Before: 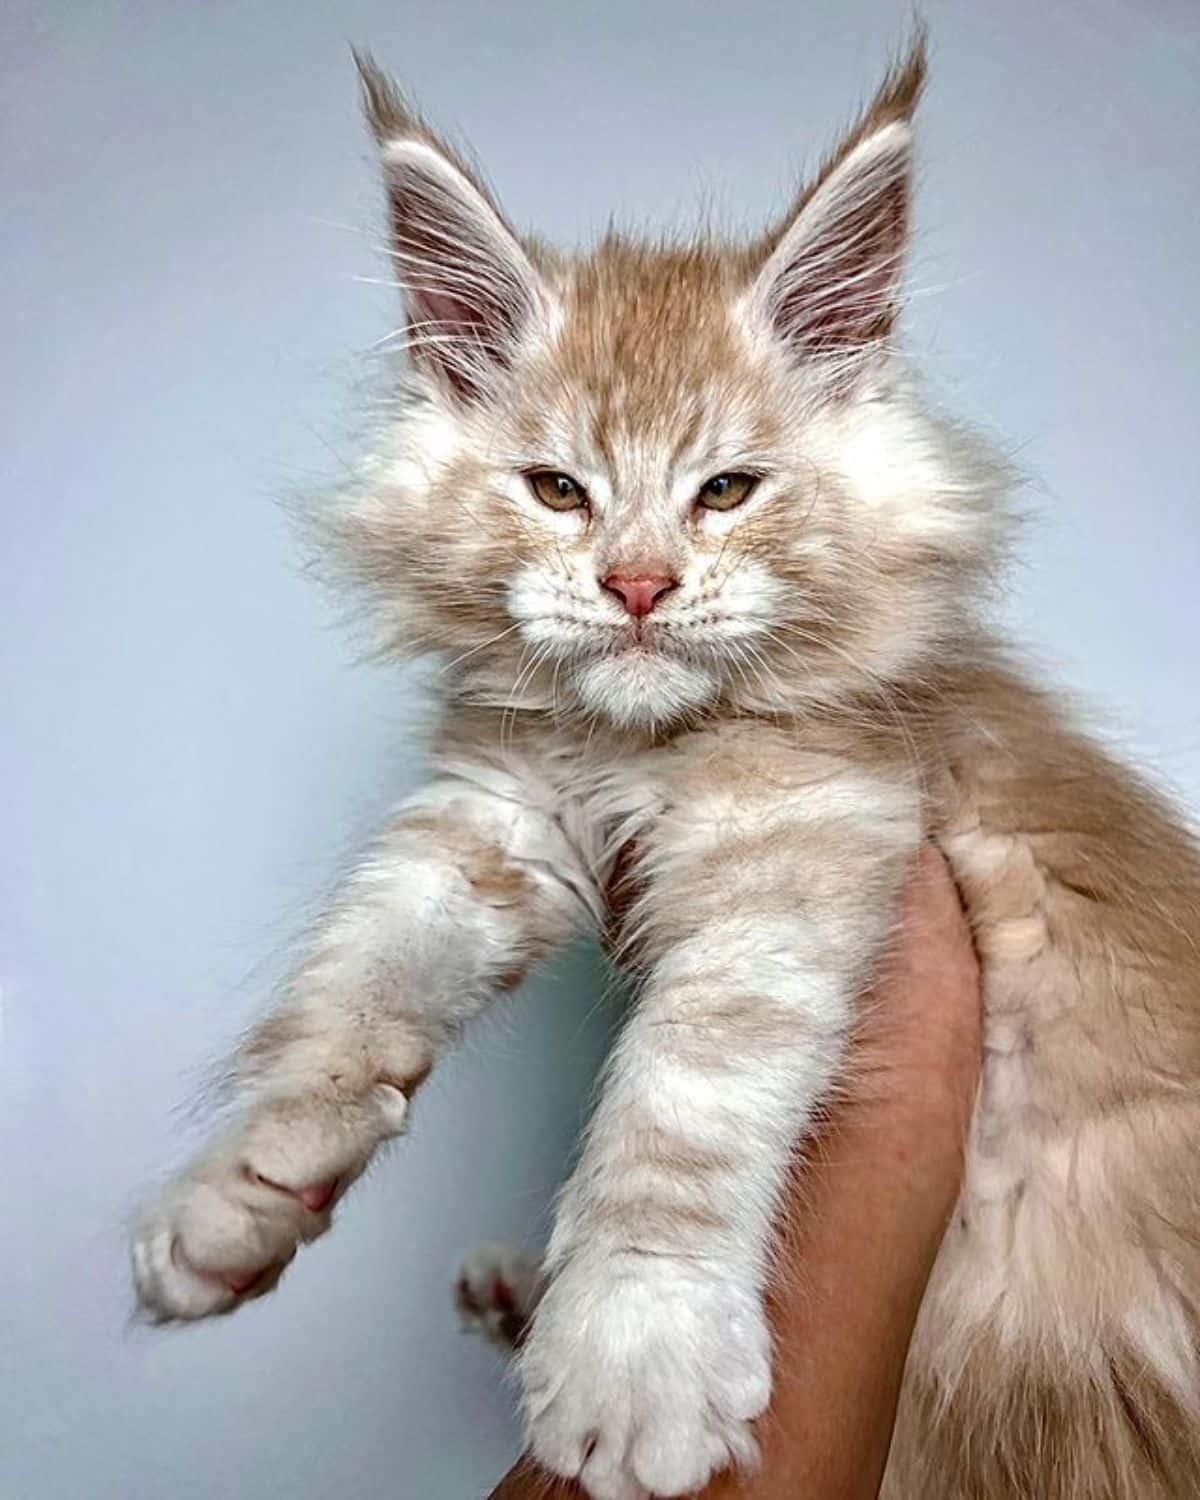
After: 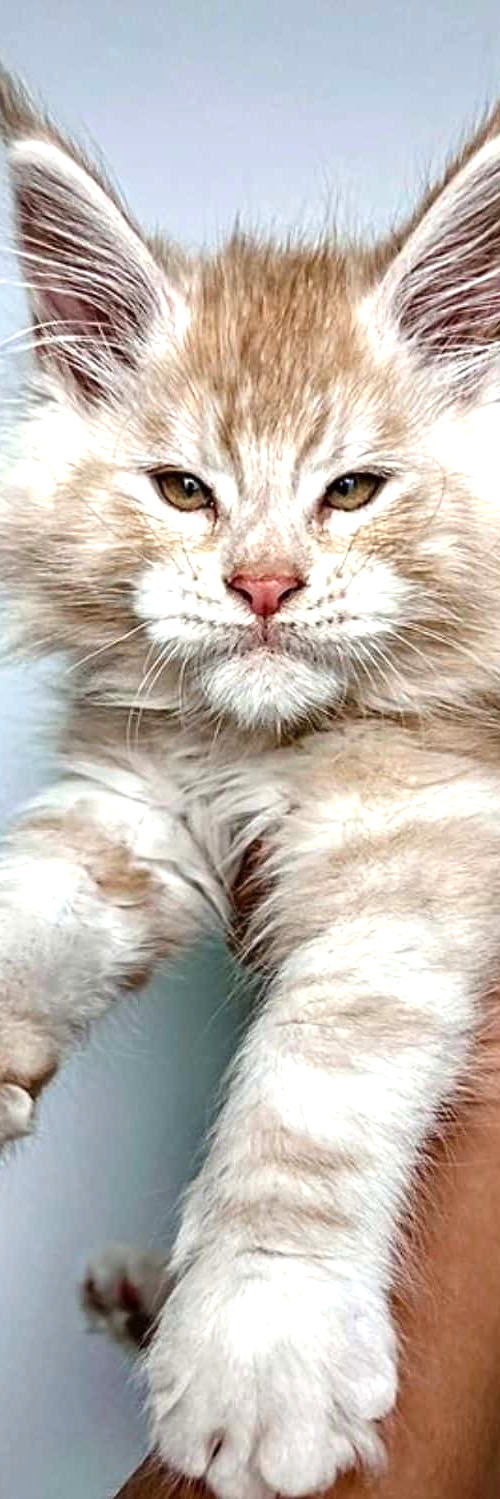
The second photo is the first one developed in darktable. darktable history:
tone equalizer: -8 EV -0.438 EV, -7 EV -0.377 EV, -6 EV -0.296 EV, -5 EV -0.2 EV, -3 EV 0.197 EV, -2 EV 0.34 EV, -1 EV 0.402 EV, +0 EV 0.422 EV
crop: left 31.217%, right 27.073%
